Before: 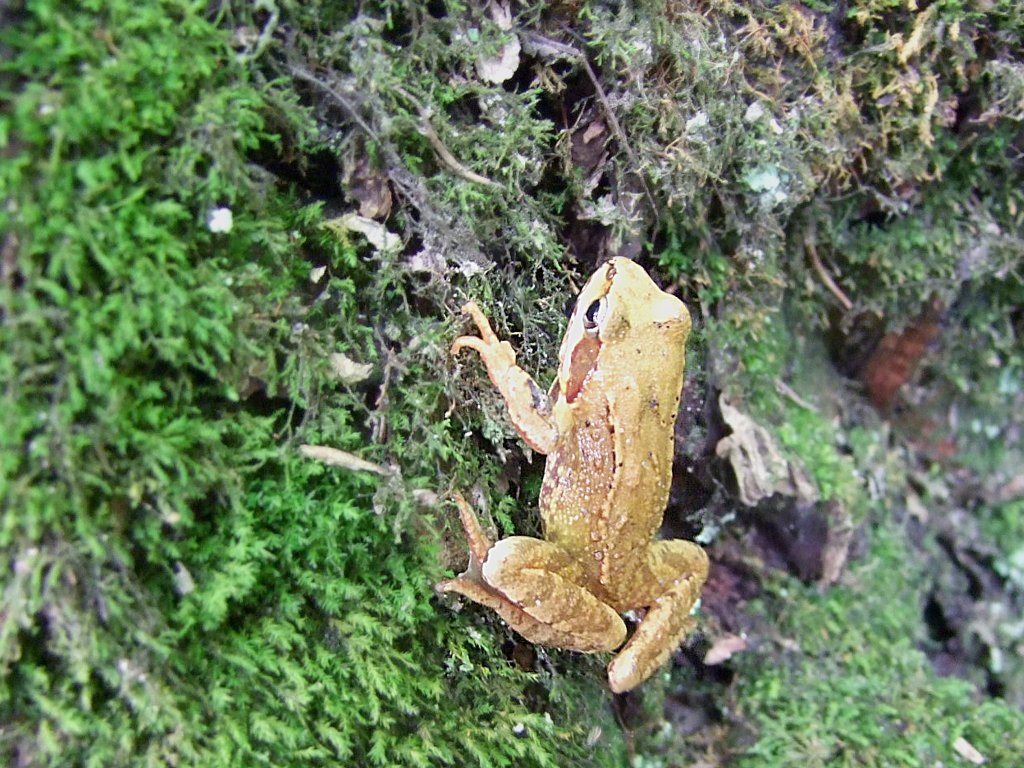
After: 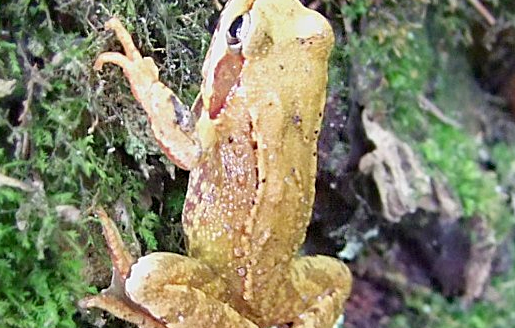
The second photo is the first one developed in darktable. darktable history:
crop: left 34.892%, top 37.103%, right 14.747%, bottom 20.102%
haze removal: compatibility mode true, adaptive false
tone equalizer: on, module defaults
